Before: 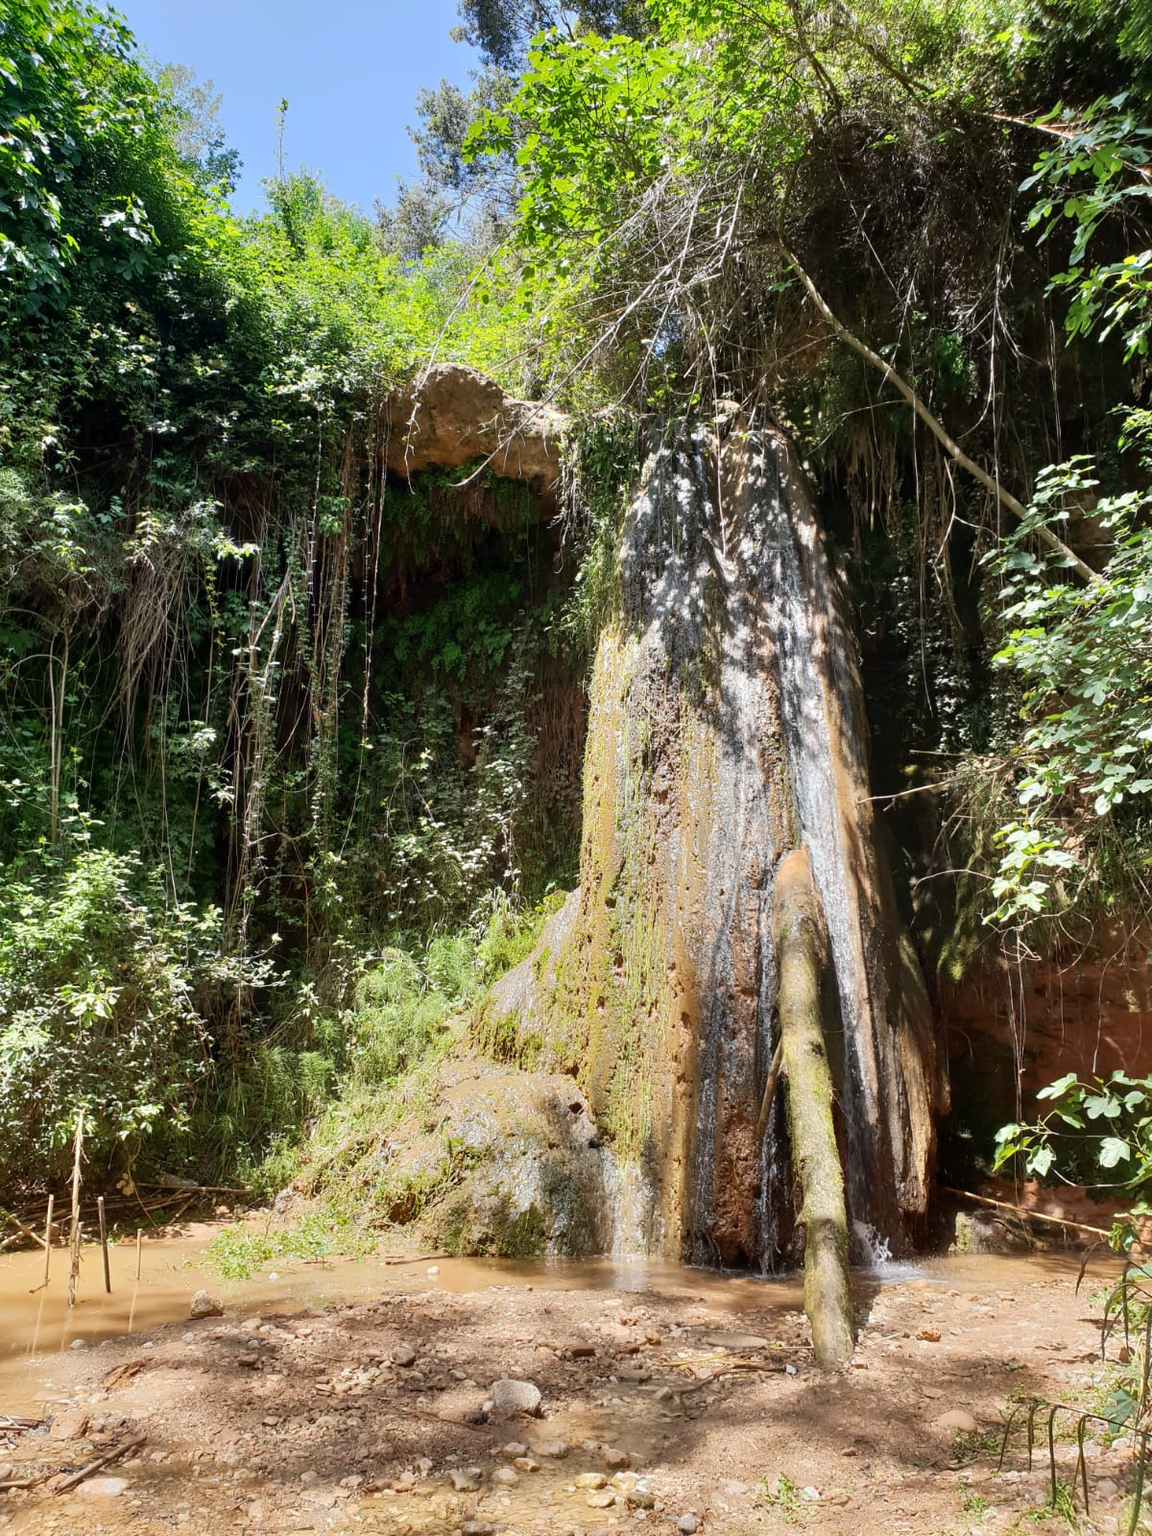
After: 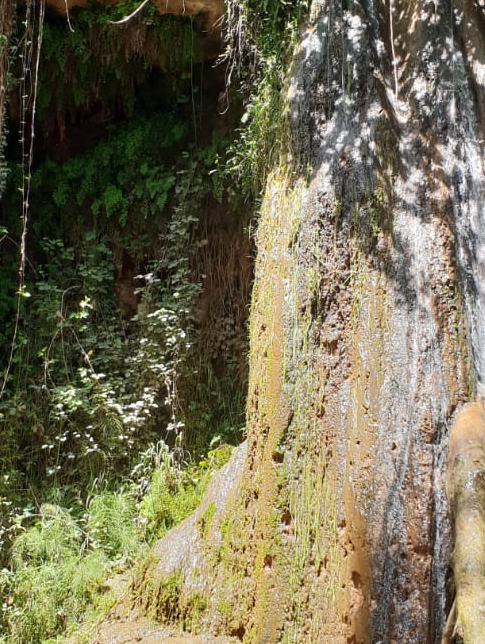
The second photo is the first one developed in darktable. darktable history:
crop: left 29.851%, top 30.195%, right 29.697%, bottom 29.465%
